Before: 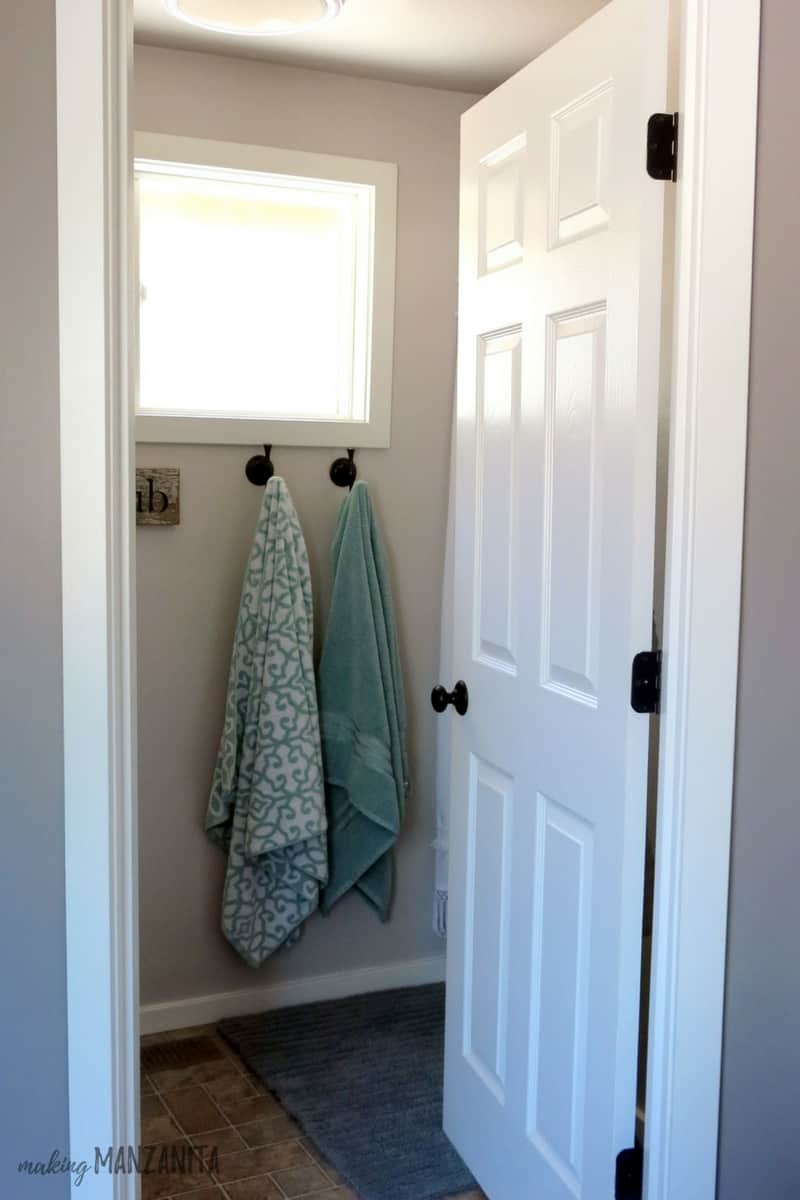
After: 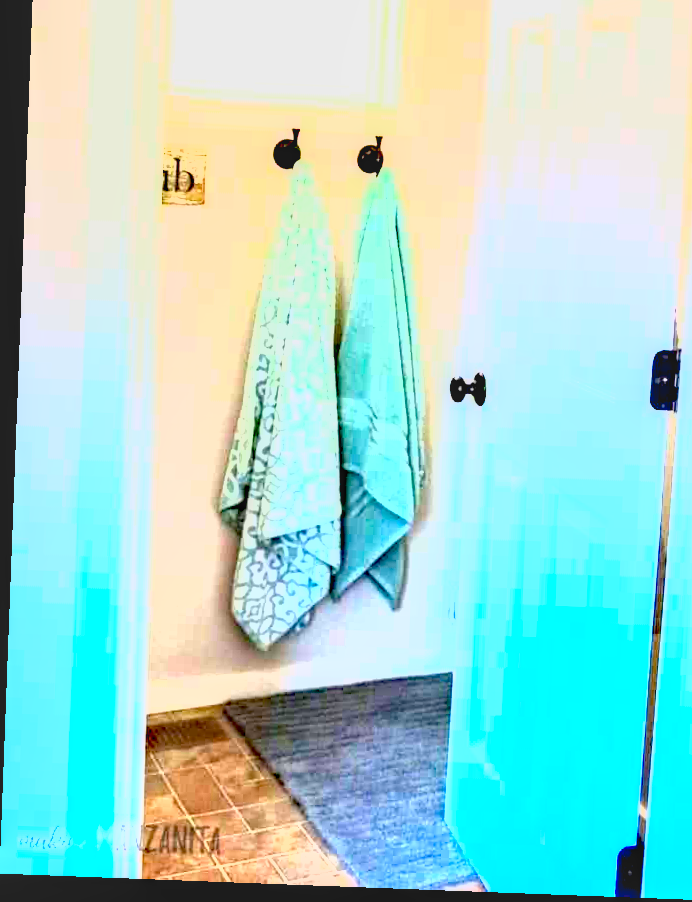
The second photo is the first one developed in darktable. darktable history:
lowpass: radius 0.1, contrast 0.85, saturation 1.1, unbound 0
contrast brightness saturation: contrast 0.03, brightness 0.06, saturation 0.13
rotate and perspective: rotation 2.17°, automatic cropping off
haze removal: adaptive false
local contrast: detail 135%, midtone range 0.75
exposure: black level correction 0, exposure 4 EV, compensate exposure bias true, compensate highlight preservation false
crop: top 26.531%, right 17.959%
